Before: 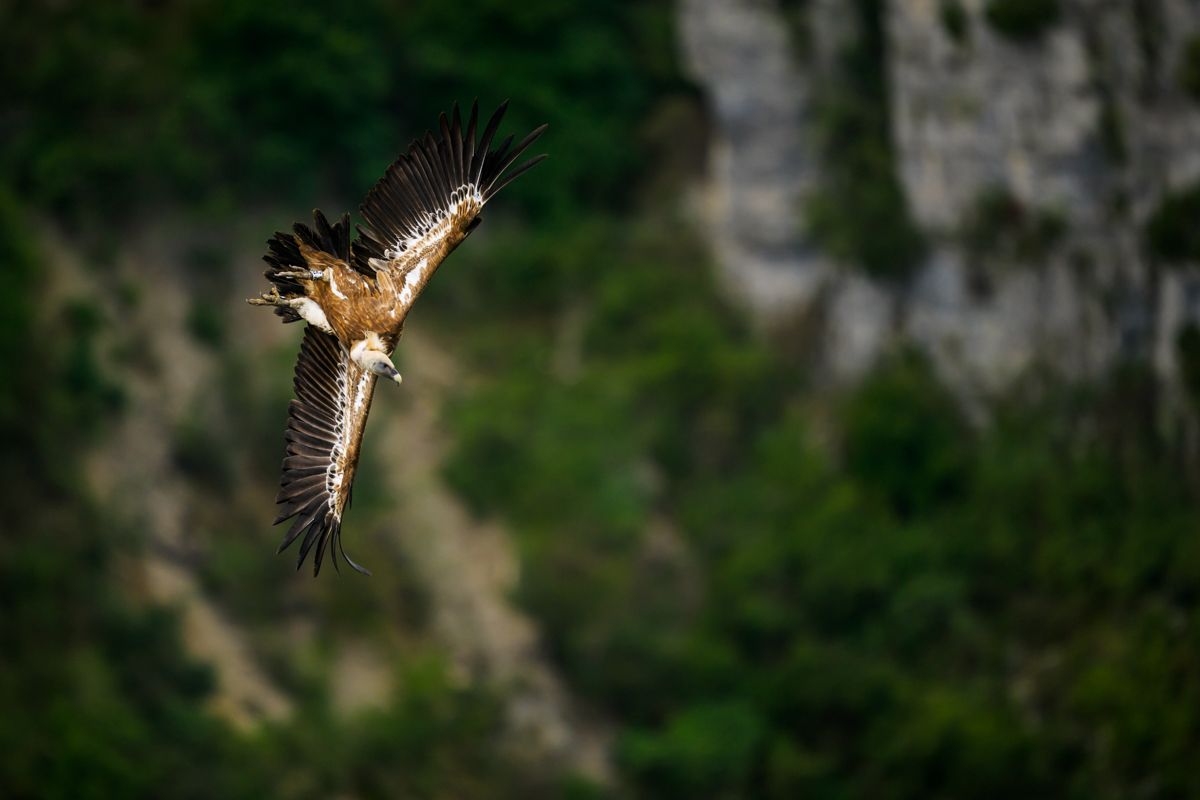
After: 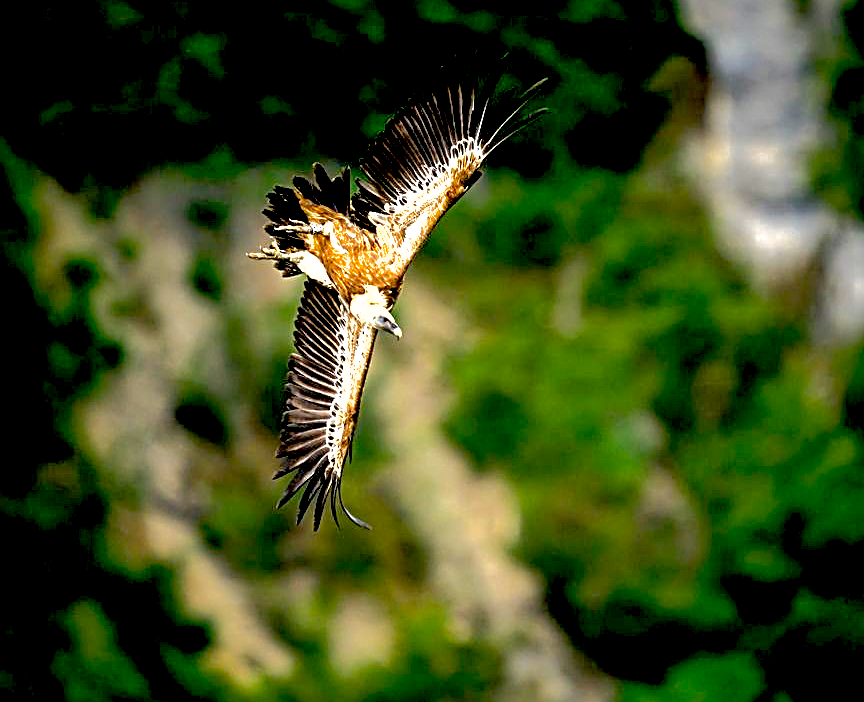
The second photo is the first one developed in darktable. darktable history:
exposure: black level correction 0.016, exposure 1.774 EV, compensate highlight preservation false
crop: top 5.803%, right 27.864%, bottom 5.804%
shadows and highlights: shadows 40, highlights -60
sharpen: radius 2.676, amount 0.669
